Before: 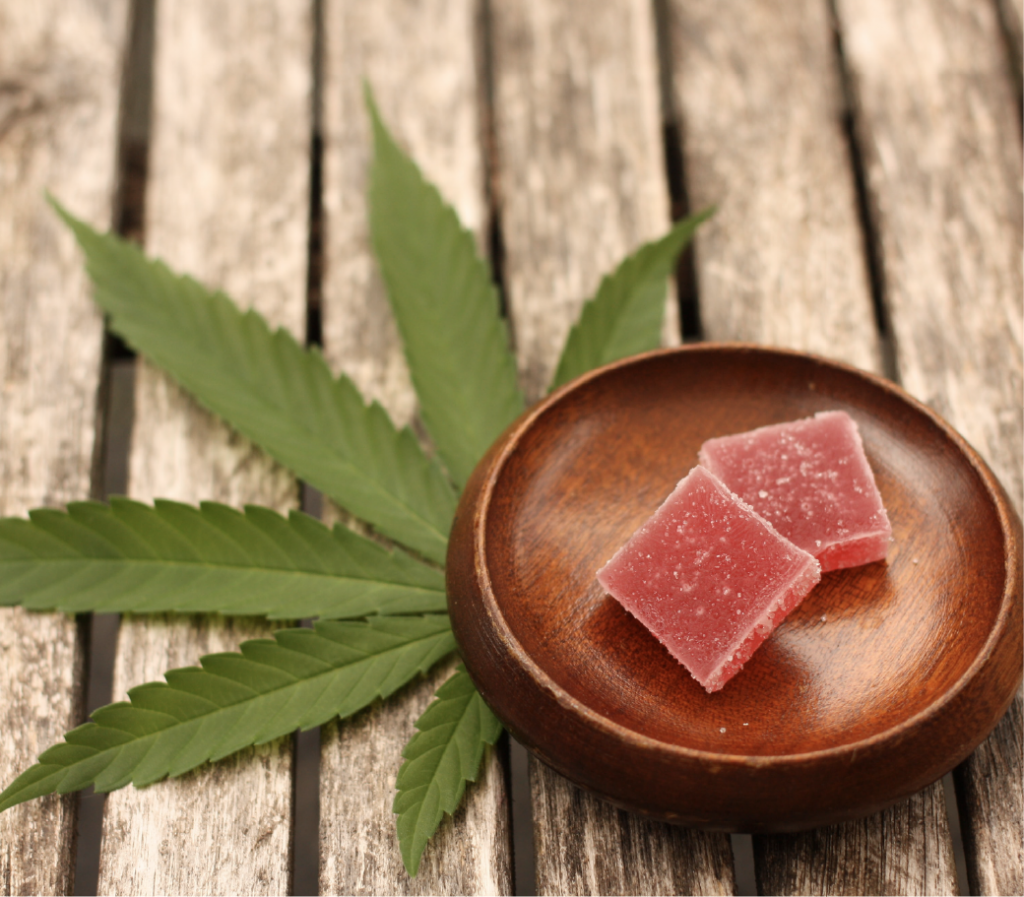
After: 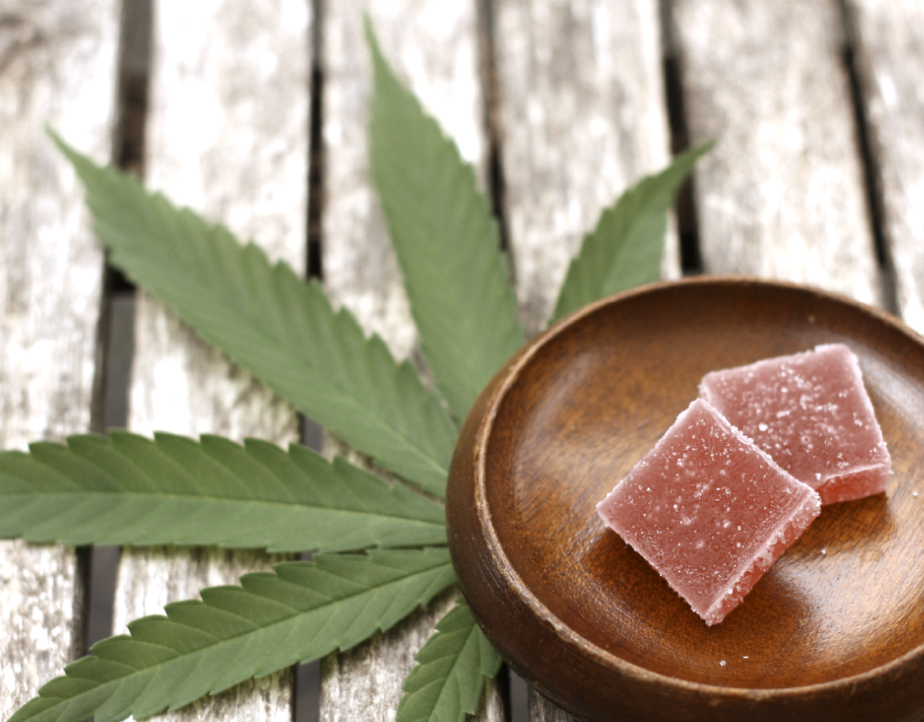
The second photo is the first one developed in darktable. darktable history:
crop: top 7.49%, right 9.717%, bottom 11.943%
exposure: exposure 0.6 EV, compensate highlight preservation false
color zones: curves: ch0 [(0, 0.5) (0.125, 0.4) (0.25, 0.5) (0.375, 0.4) (0.5, 0.4) (0.625, 0.35) (0.75, 0.35) (0.875, 0.5)]; ch1 [(0, 0.35) (0.125, 0.45) (0.25, 0.35) (0.375, 0.35) (0.5, 0.35) (0.625, 0.35) (0.75, 0.45) (0.875, 0.35)]; ch2 [(0, 0.6) (0.125, 0.5) (0.25, 0.5) (0.375, 0.6) (0.5, 0.6) (0.625, 0.5) (0.75, 0.5) (0.875, 0.5)]
color contrast: green-magenta contrast 0.8, blue-yellow contrast 1.1, unbound 0
white balance: red 0.926, green 1.003, blue 1.133
